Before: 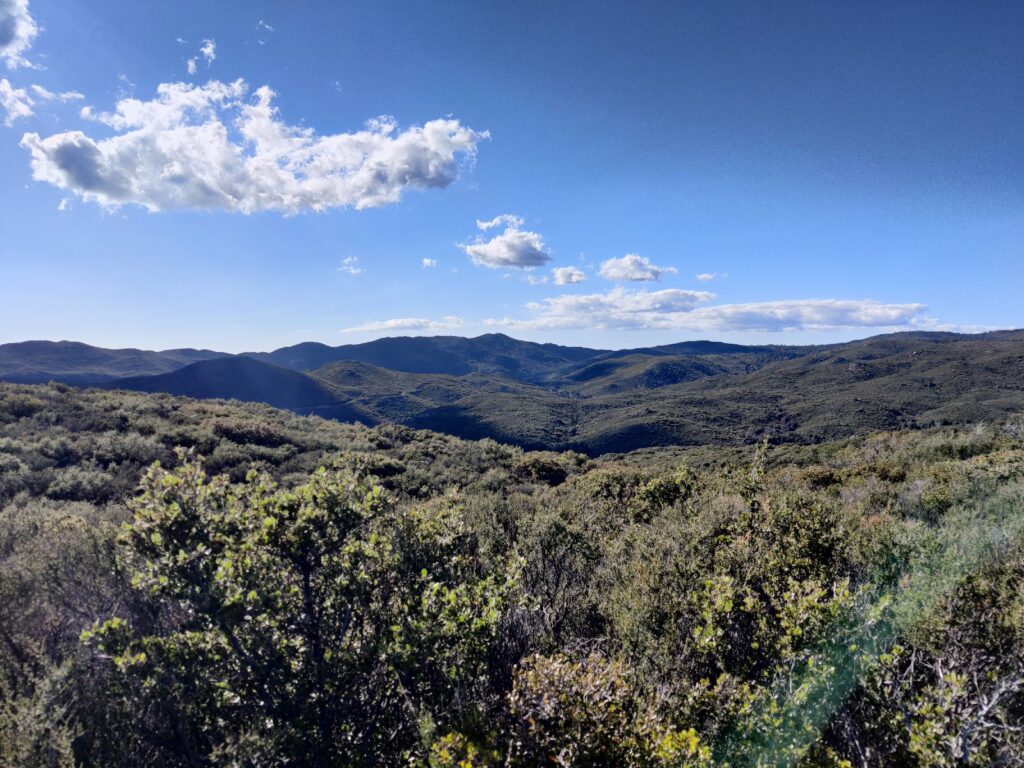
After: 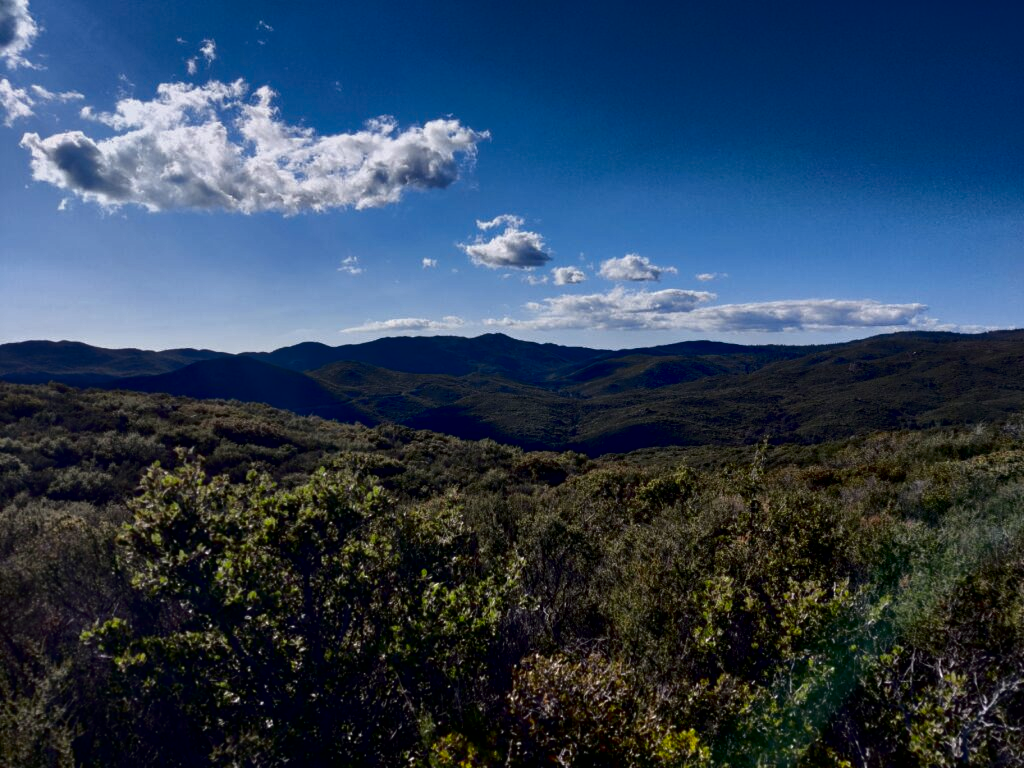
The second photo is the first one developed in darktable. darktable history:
contrast brightness saturation: brightness -0.524
